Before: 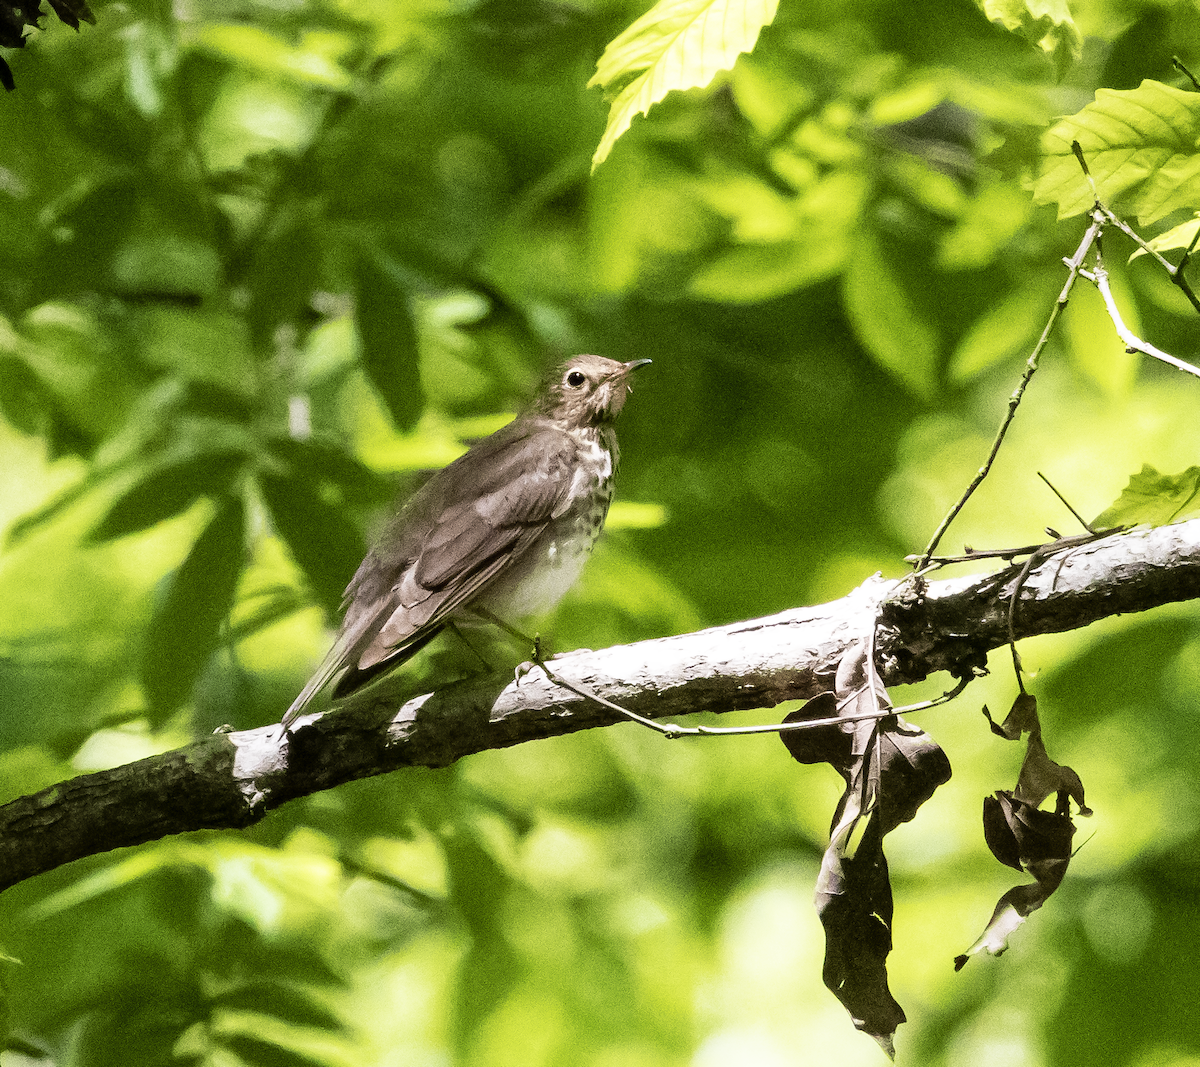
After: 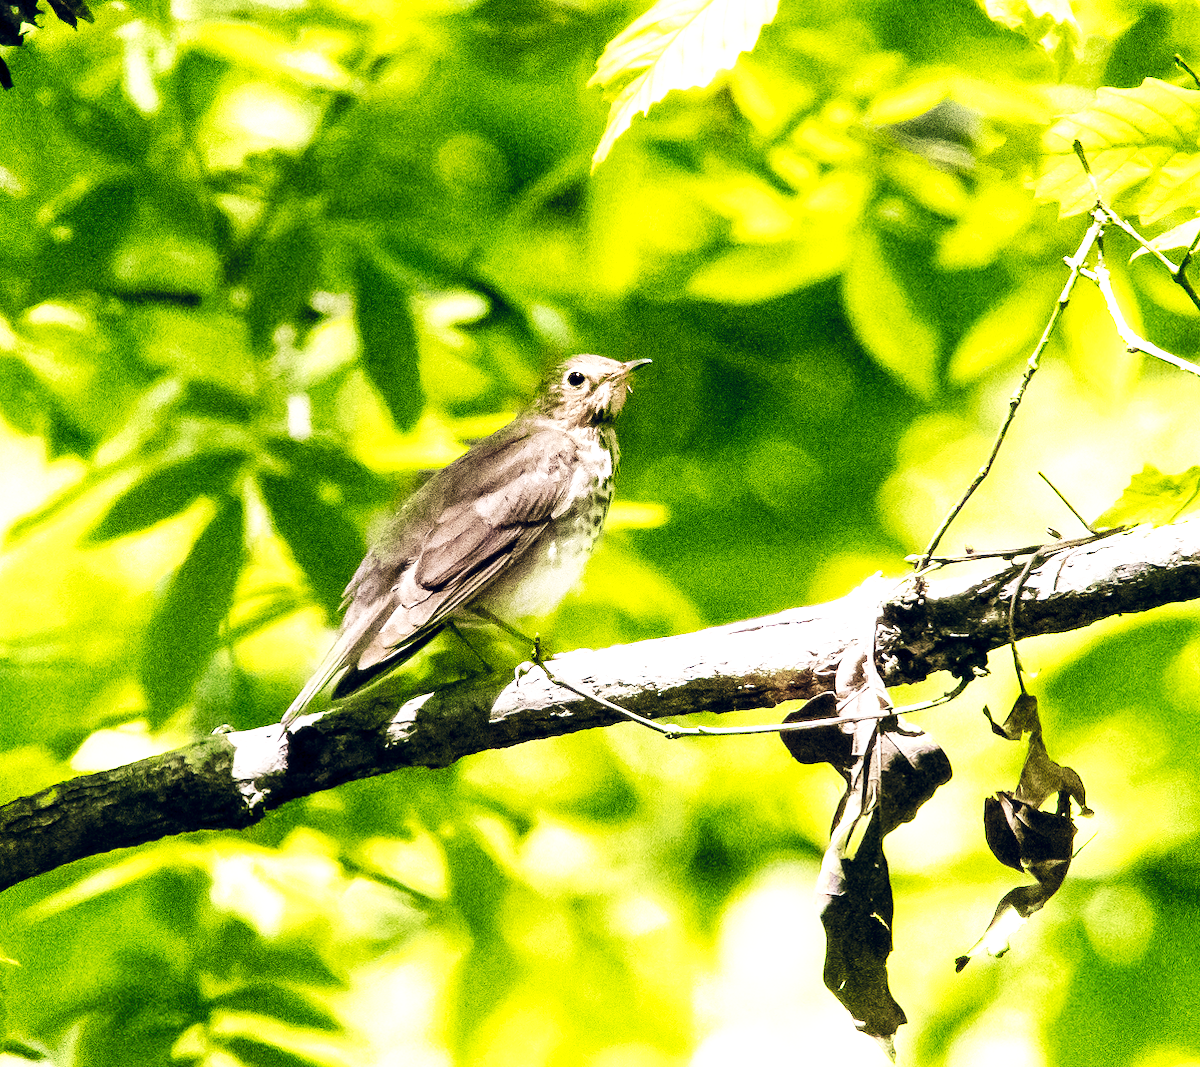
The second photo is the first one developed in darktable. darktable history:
base curve: curves: ch0 [(0, 0) (0.007, 0.004) (0.027, 0.03) (0.046, 0.07) (0.207, 0.54) (0.442, 0.872) (0.673, 0.972) (1, 1)], preserve colors none
local contrast: highlights 100%, shadows 100%, detail 120%, midtone range 0.2
color balance rgb: shadows lift › hue 87.51°, highlights gain › chroma 1.35%, highlights gain › hue 55.1°, global offset › chroma 0.13%, global offset › hue 253.66°, perceptual saturation grading › global saturation 16.38%
lens correction: scale 1, crop 1, focal 35, aperture 2.5, distance 1000, camera "Canon EOS 5D Mark III", lens "Sigma 35mm f/1.4 DG HSM"
